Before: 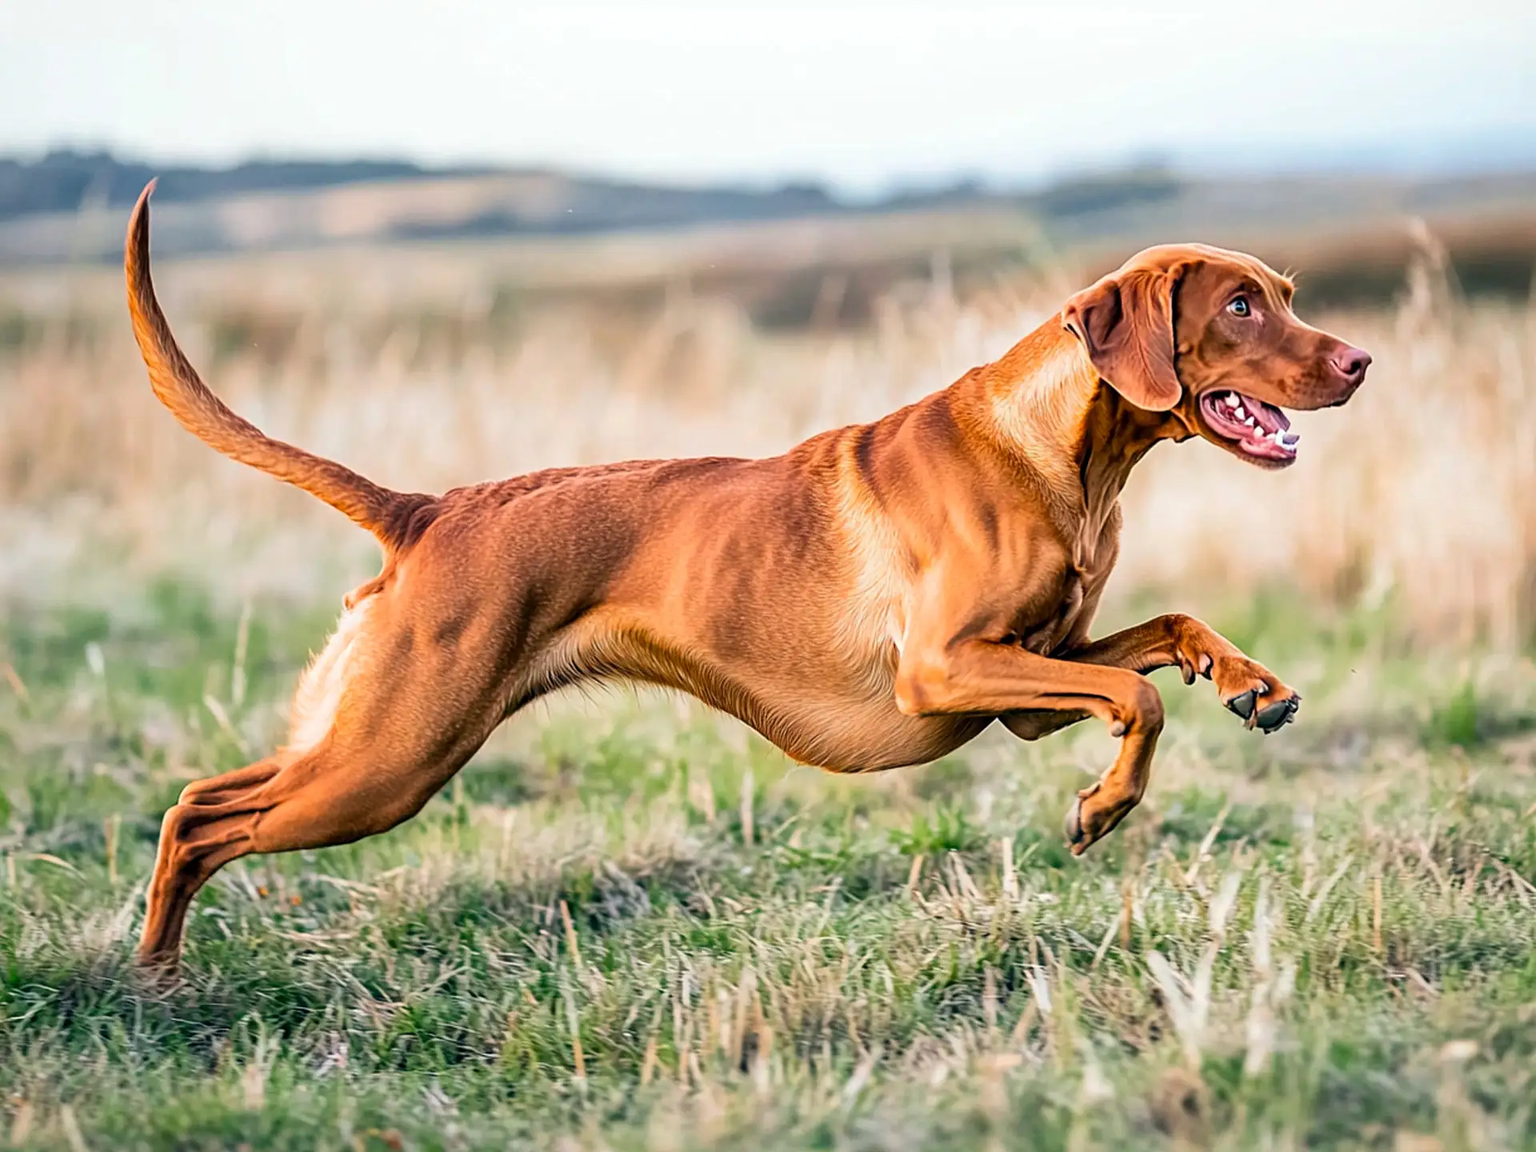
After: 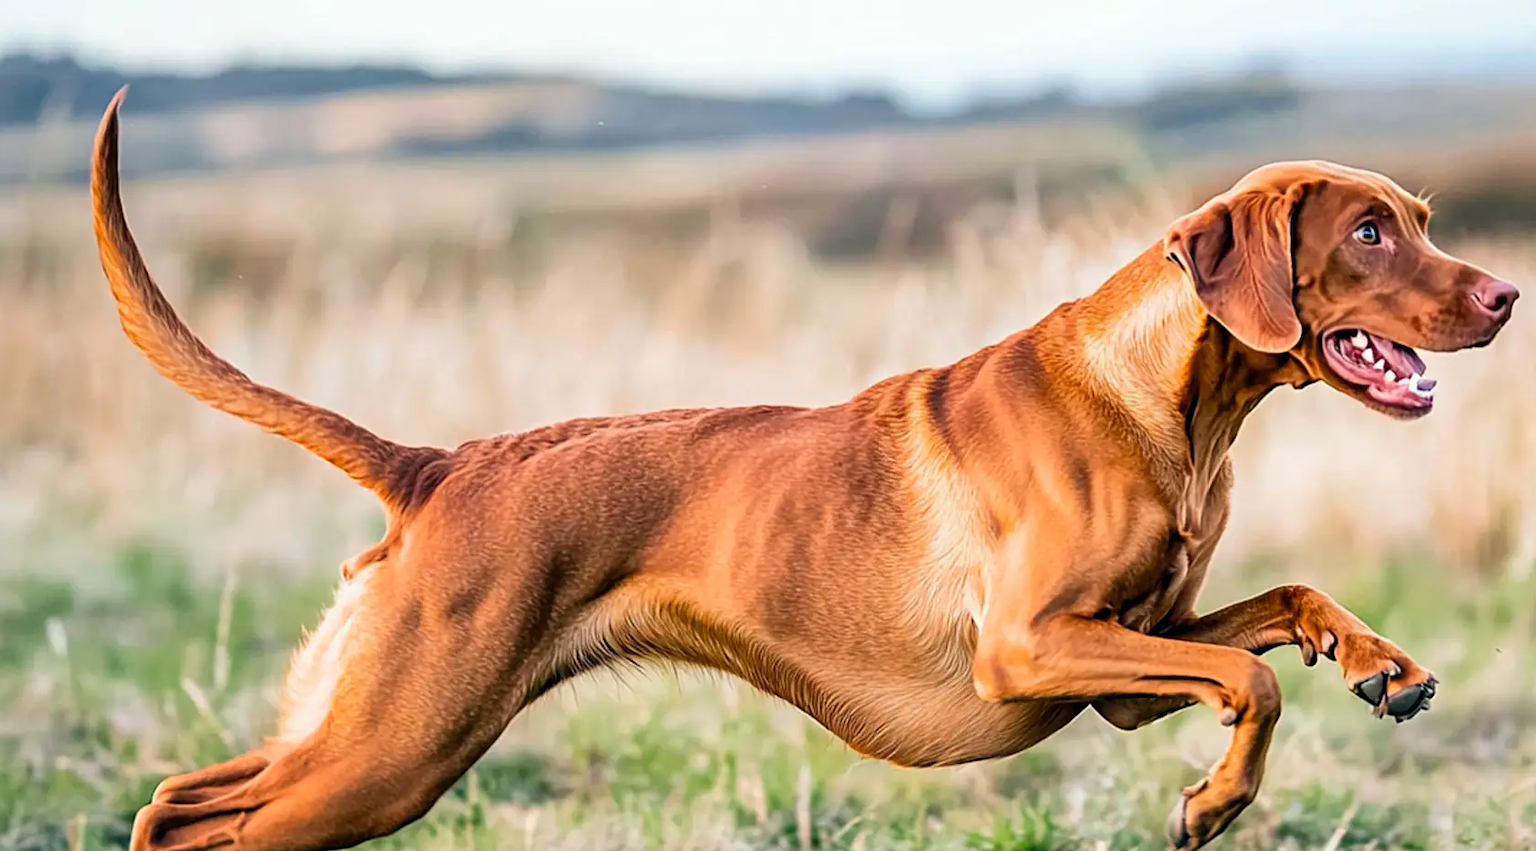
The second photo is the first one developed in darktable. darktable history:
crop: left 3.015%, top 8.969%, right 9.647%, bottom 26.457%
